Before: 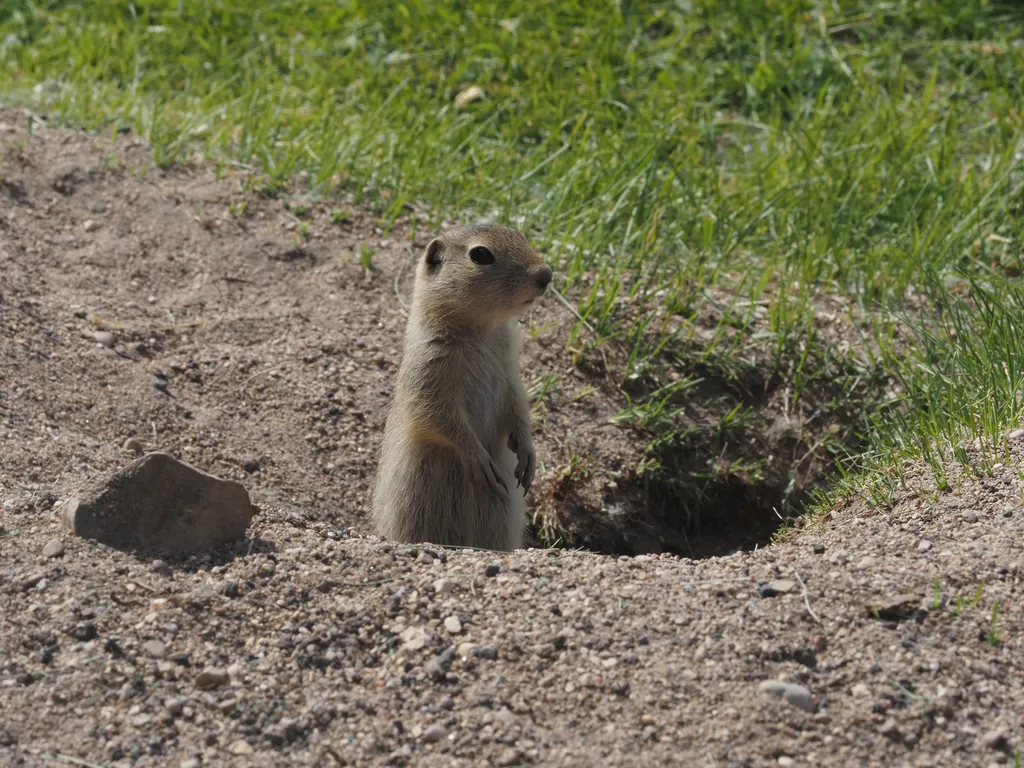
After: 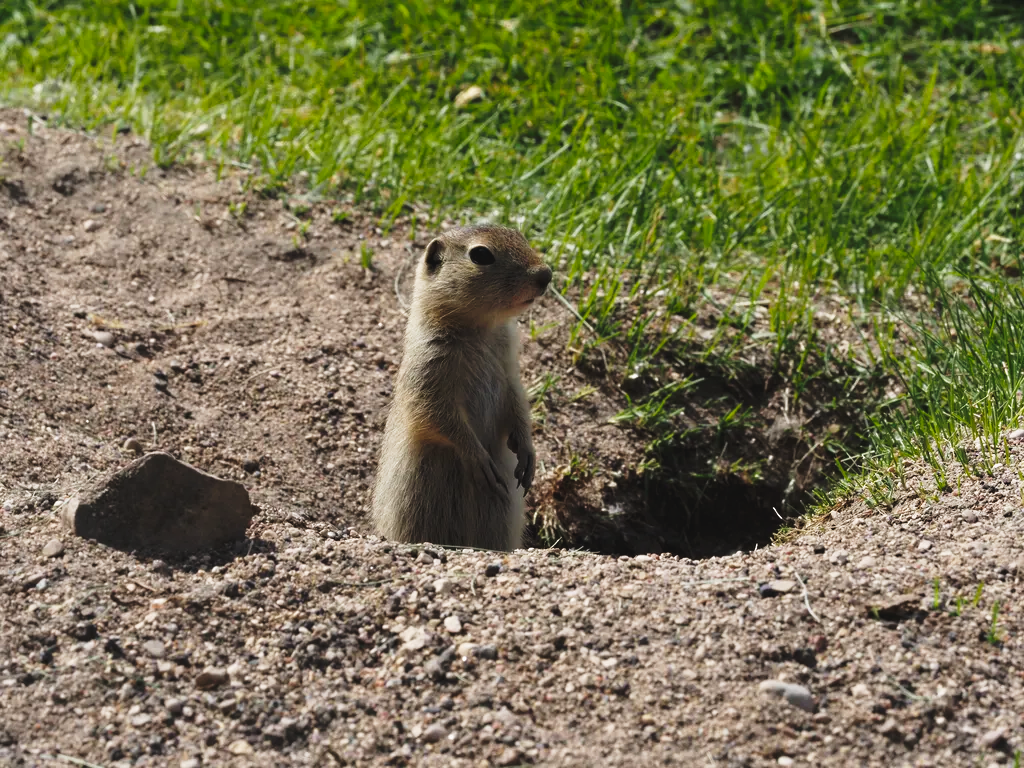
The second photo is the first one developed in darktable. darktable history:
sharpen: radius 5.284, amount 0.315, threshold 26.635
tone curve: curves: ch0 [(0, 0) (0.003, 0.047) (0.011, 0.047) (0.025, 0.049) (0.044, 0.051) (0.069, 0.055) (0.1, 0.066) (0.136, 0.089) (0.177, 0.12) (0.224, 0.155) (0.277, 0.205) (0.335, 0.281) (0.399, 0.37) (0.468, 0.47) (0.543, 0.574) (0.623, 0.687) (0.709, 0.801) (0.801, 0.89) (0.898, 0.963) (1, 1)], preserve colors none
